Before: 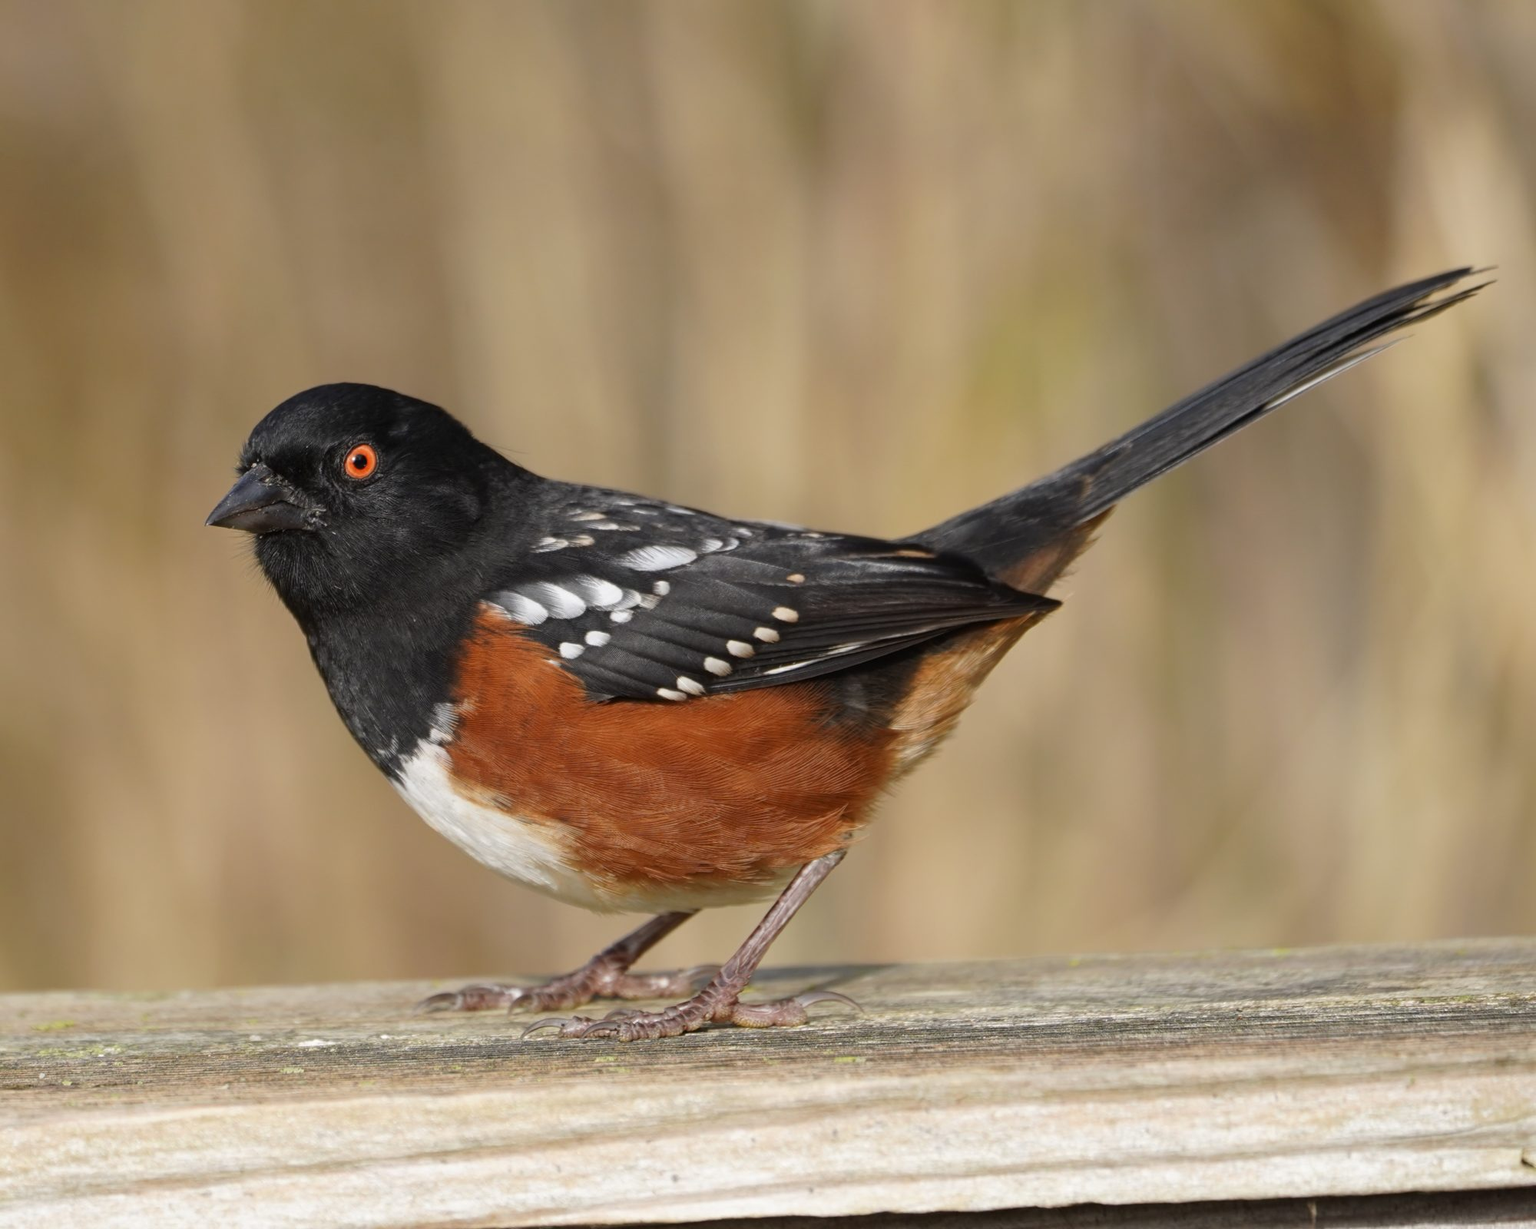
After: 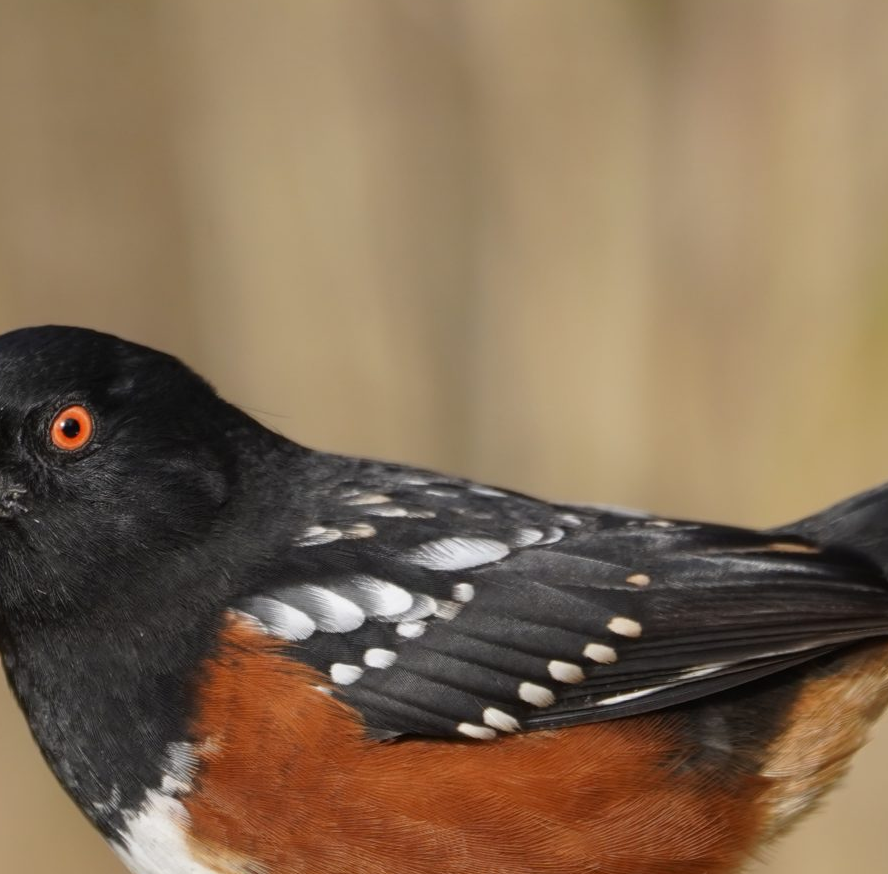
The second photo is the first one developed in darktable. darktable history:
crop: left 19.928%, top 10.862%, right 35.634%, bottom 34.493%
